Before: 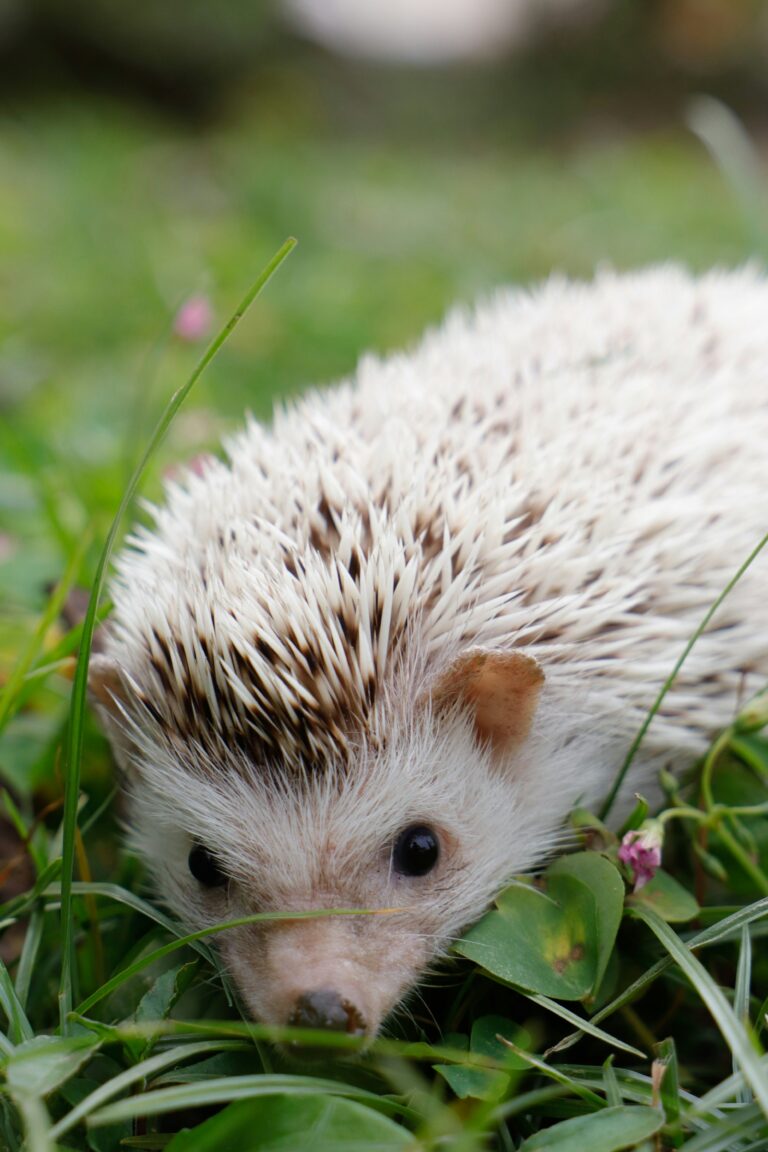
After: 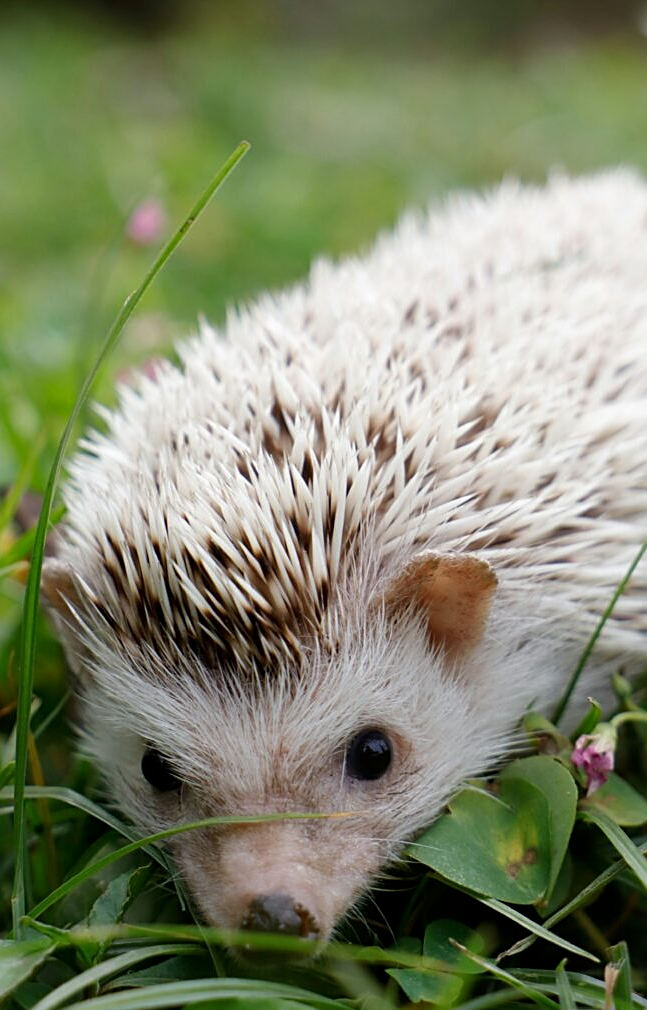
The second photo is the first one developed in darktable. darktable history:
sharpen: on, module defaults
local contrast: mode bilateral grid, contrast 21, coarseness 50, detail 119%, midtone range 0.2
crop: left 6.168%, top 8.37%, right 9.526%, bottom 3.897%
